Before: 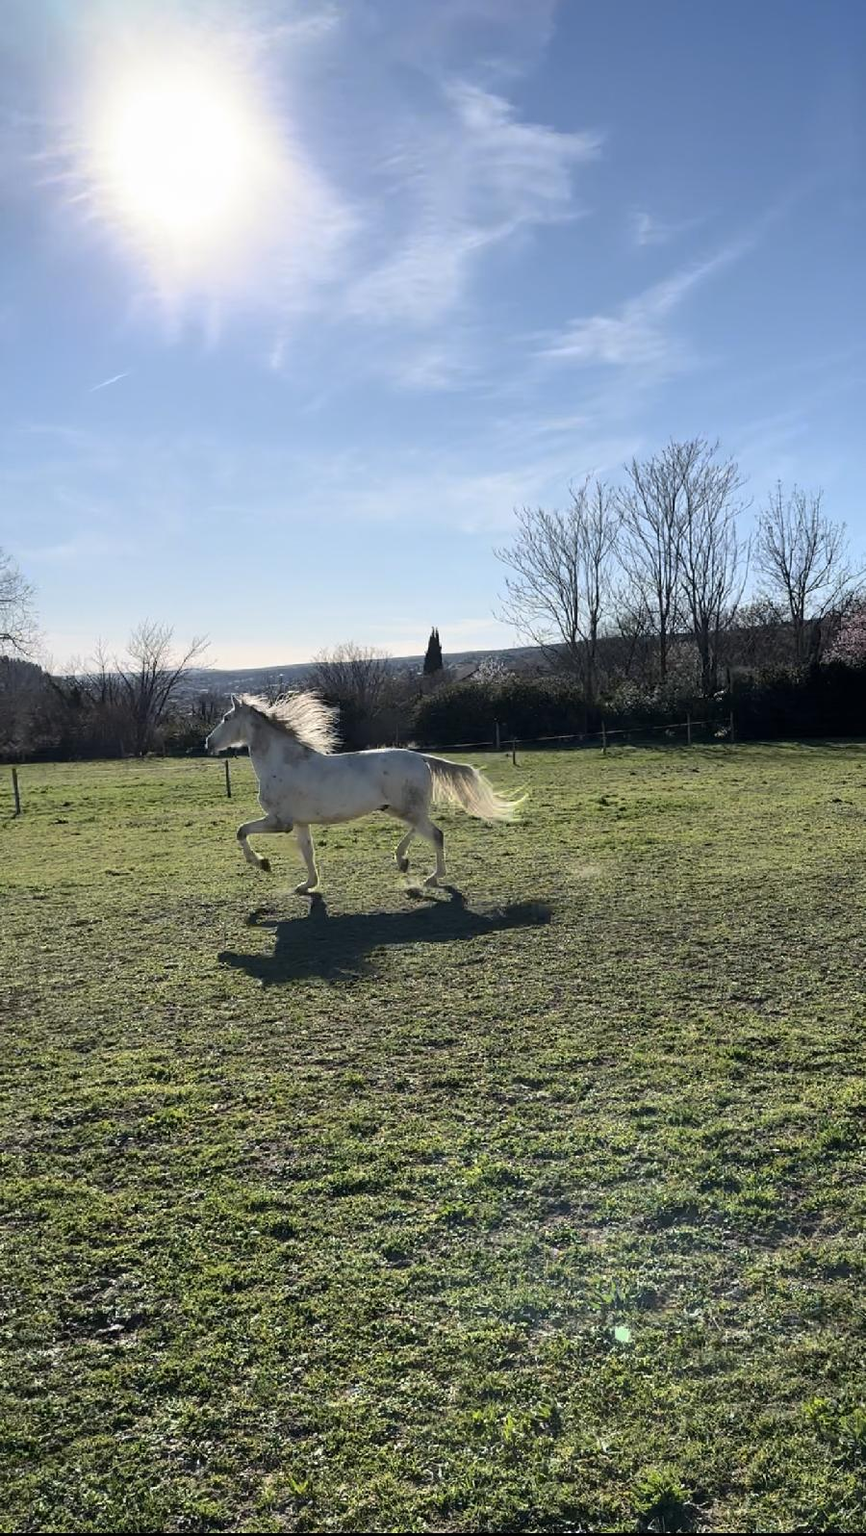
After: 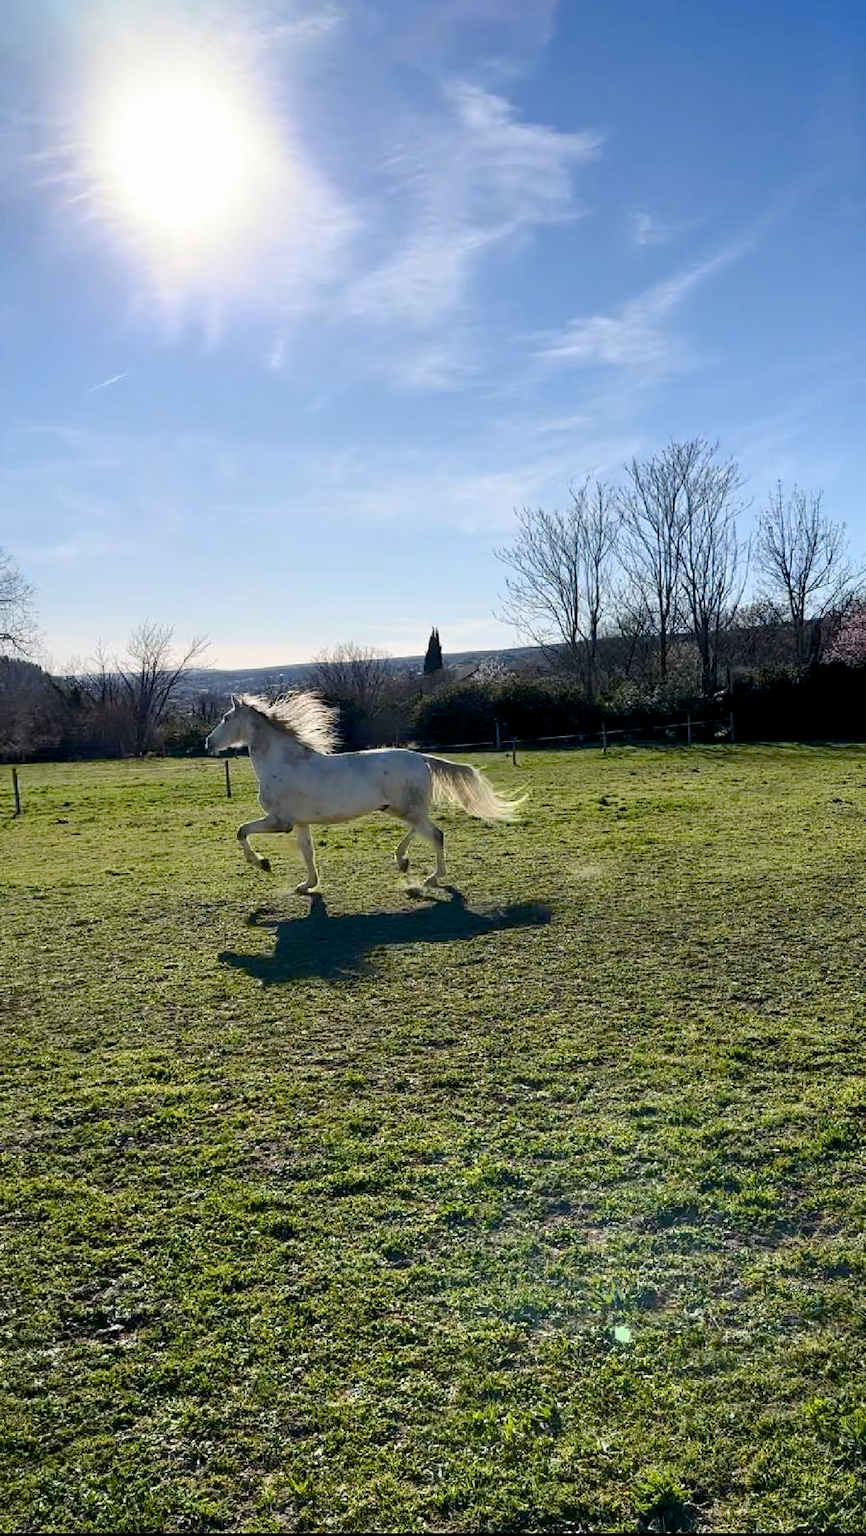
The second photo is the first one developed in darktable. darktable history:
exposure: black level correction 0.005, exposure 0.005 EV, compensate highlight preservation false
color balance rgb: linear chroma grading › global chroma 8.679%, perceptual saturation grading › global saturation 45.174%, perceptual saturation grading › highlights -50.282%, perceptual saturation grading › shadows 30.28%
